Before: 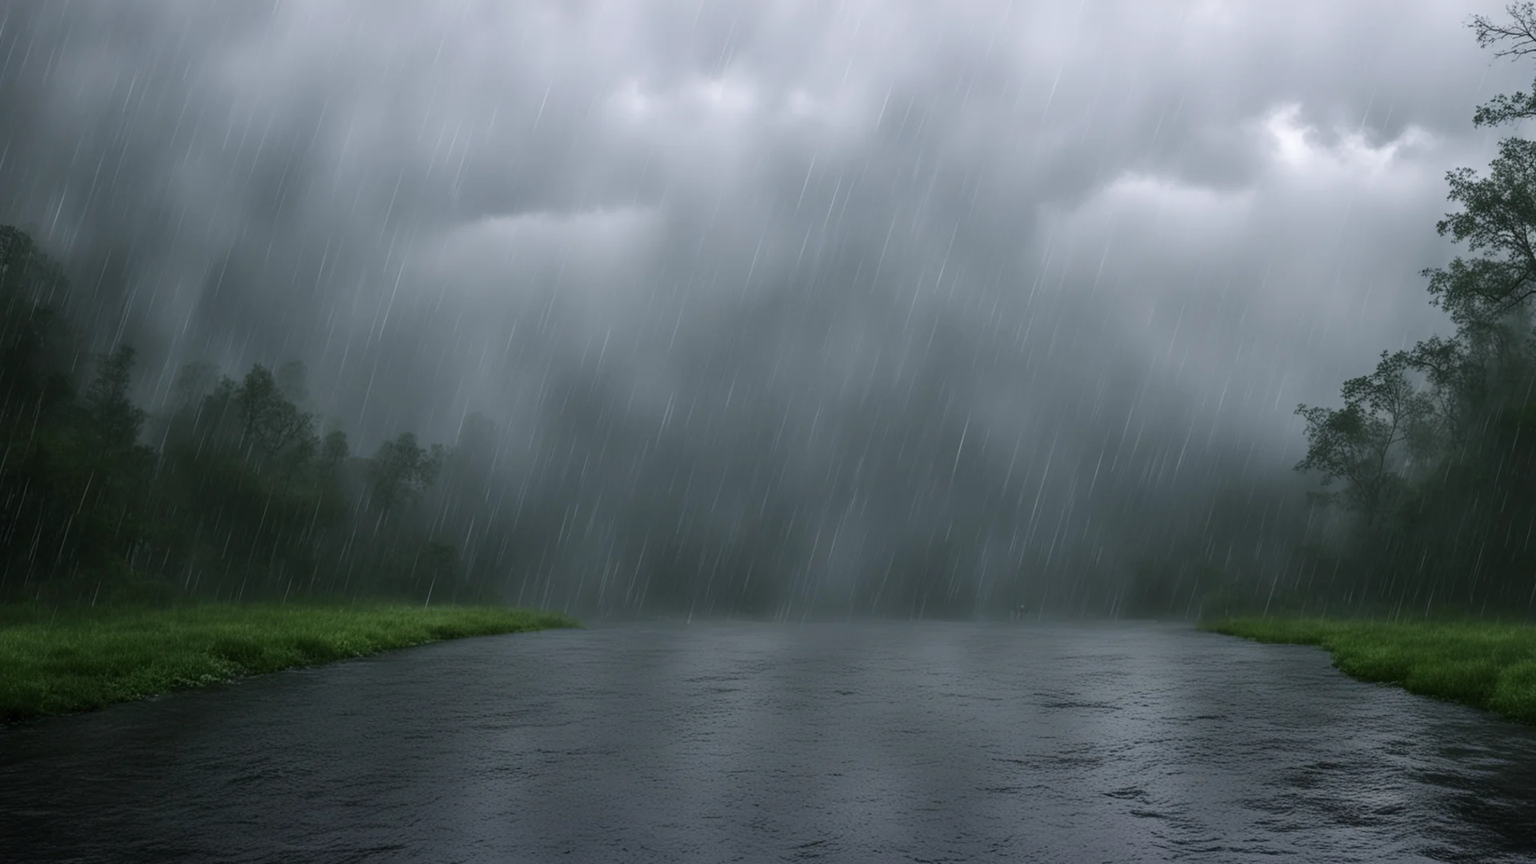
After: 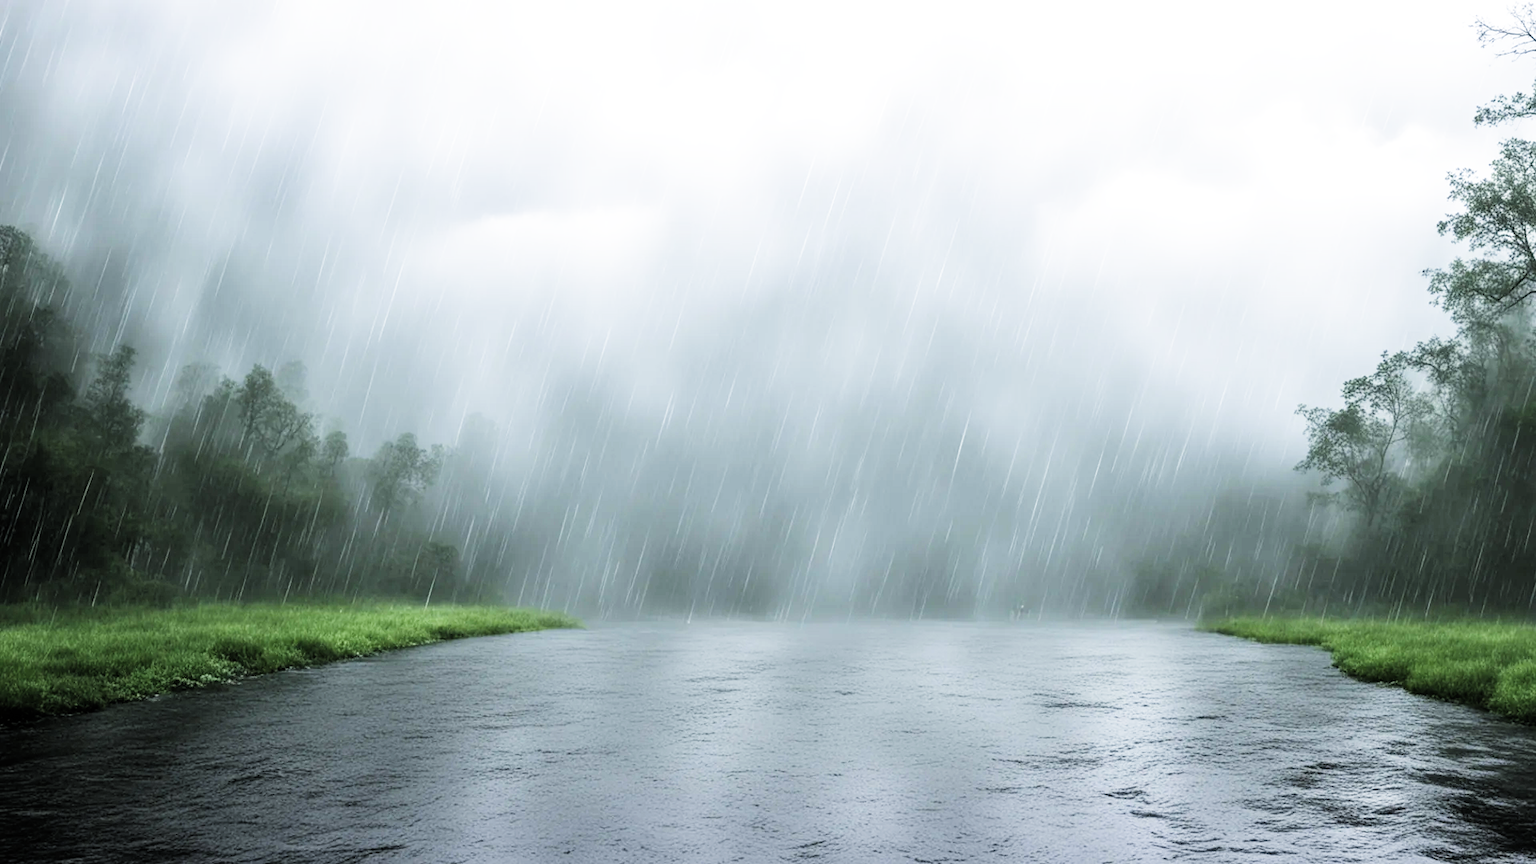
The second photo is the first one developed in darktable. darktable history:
filmic rgb: black relative exposure -5 EV, white relative exposure 3.98 EV, threshold 5.94 EV, hardness 2.89, contrast 1.385, color science v4 (2020), enable highlight reconstruction true
exposure: exposure 2.191 EV, compensate highlight preservation false
